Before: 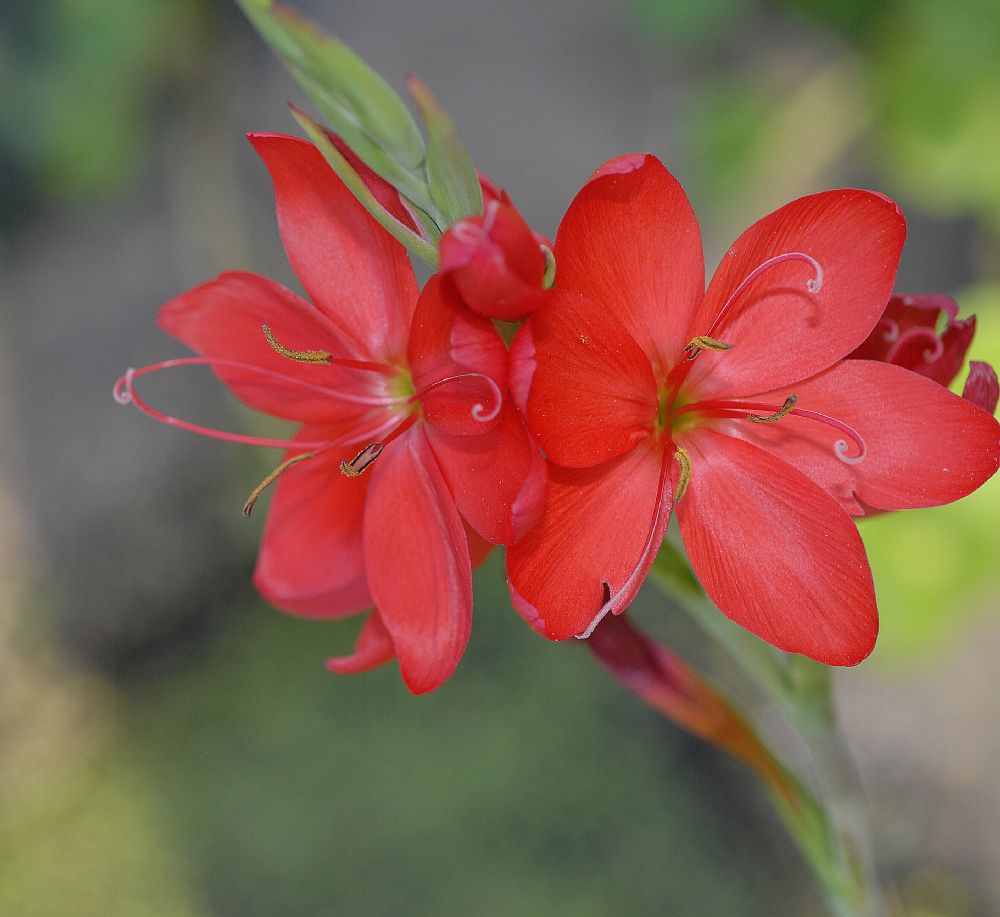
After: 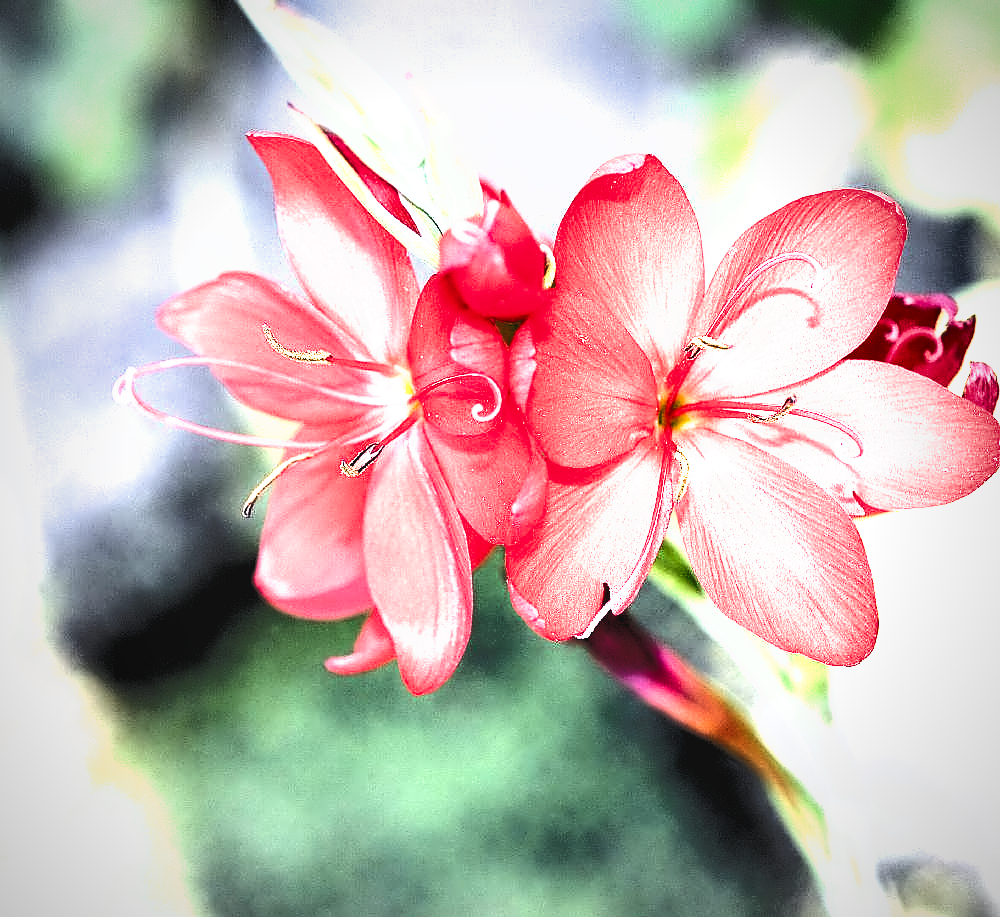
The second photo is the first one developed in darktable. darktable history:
contrast equalizer: octaves 7, y [[0.5 ×4, 0.524, 0.59], [0.5 ×6], [0.5 ×6], [0, 0, 0, 0.01, 0.045, 0.012], [0, 0, 0, 0.044, 0.195, 0.131]]
shadows and highlights: radius 265.46, soften with gaussian
tone equalizer: -8 EV -0.717 EV, -7 EV -0.695 EV, -6 EV -0.622 EV, -5 EV -0.39 EV, -3 EV 0.388 EV, -2 EV 0.6 EV, -1 EV 0.681 EV, +0 EV 0.755 EV, edges refinement/feathering 500, mask exposure compensation -1.57 EV, preserve details guided filter
filmic rgb: black relative exposure -1.01 EV, white relative exposure 2.1 EV, hardness 1.5, contrast 2.241
tone curve: curves: ch0 [(0, 0.081) (0.483, 0.453) (0.881, 0.992)], preserve colors none
color calibration: gray › normalize channels true, illuminant as shot in camera, x 0.37, y 0.382, temperature 4314.92 K, gamut compression 0.023
vignetting: fall-off start 74.44%, fall-off radius 65.76%
exposure: exposure 1 EV, compensate highlight preservation false
